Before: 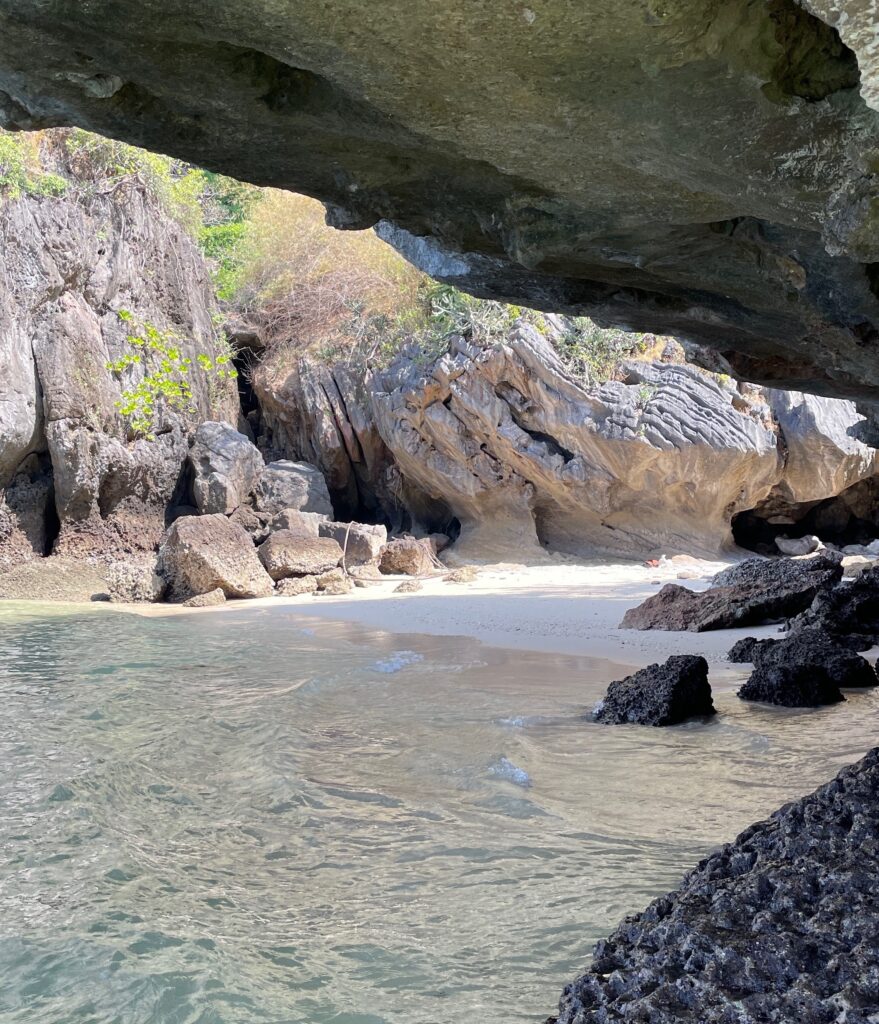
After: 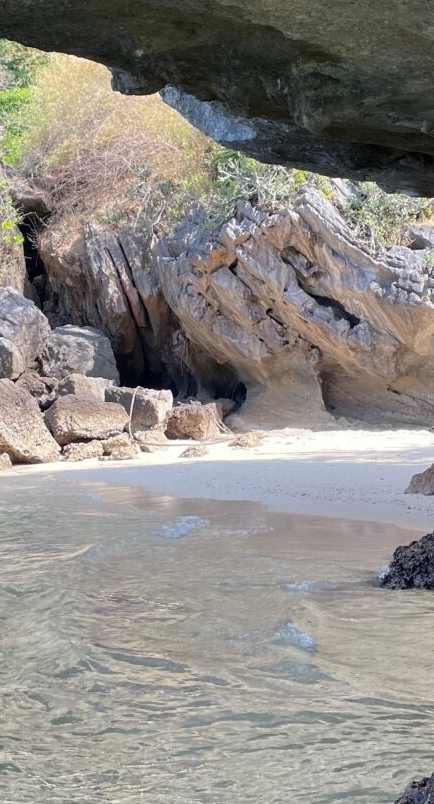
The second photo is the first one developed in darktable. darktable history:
crop and rotate: angle 0.02°, left 24.353%, top 13.219%, right 26.156%, bottom 8.224%
